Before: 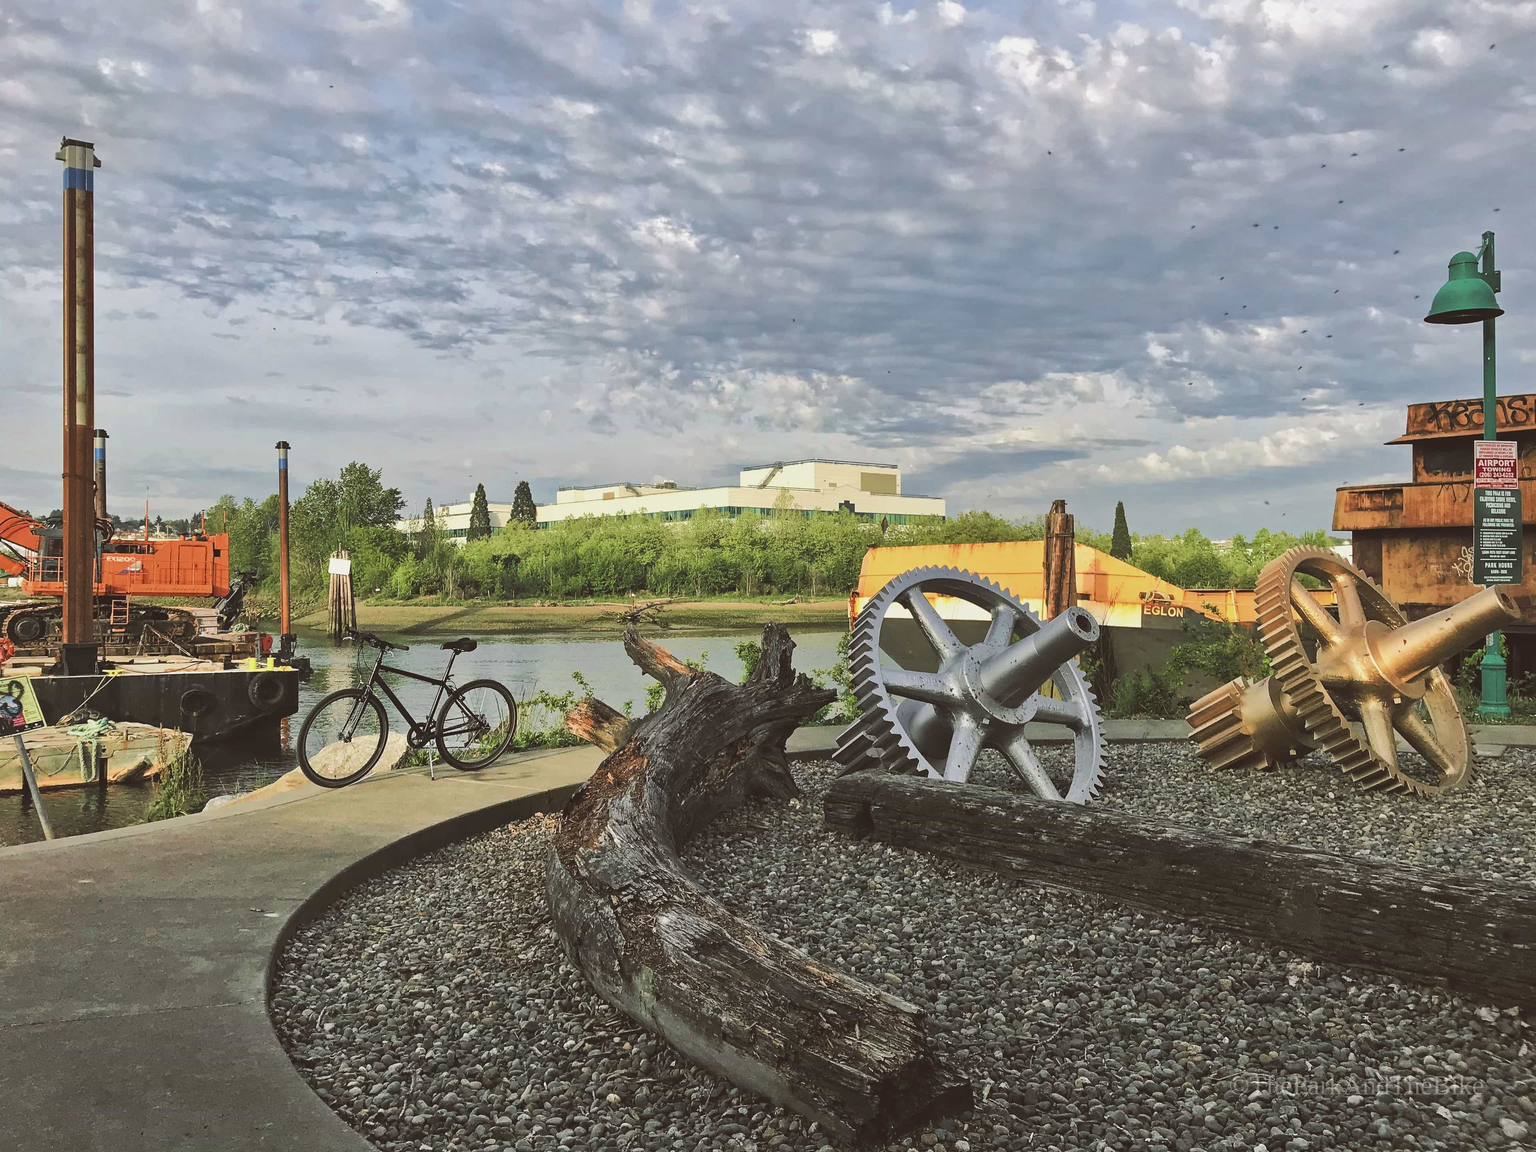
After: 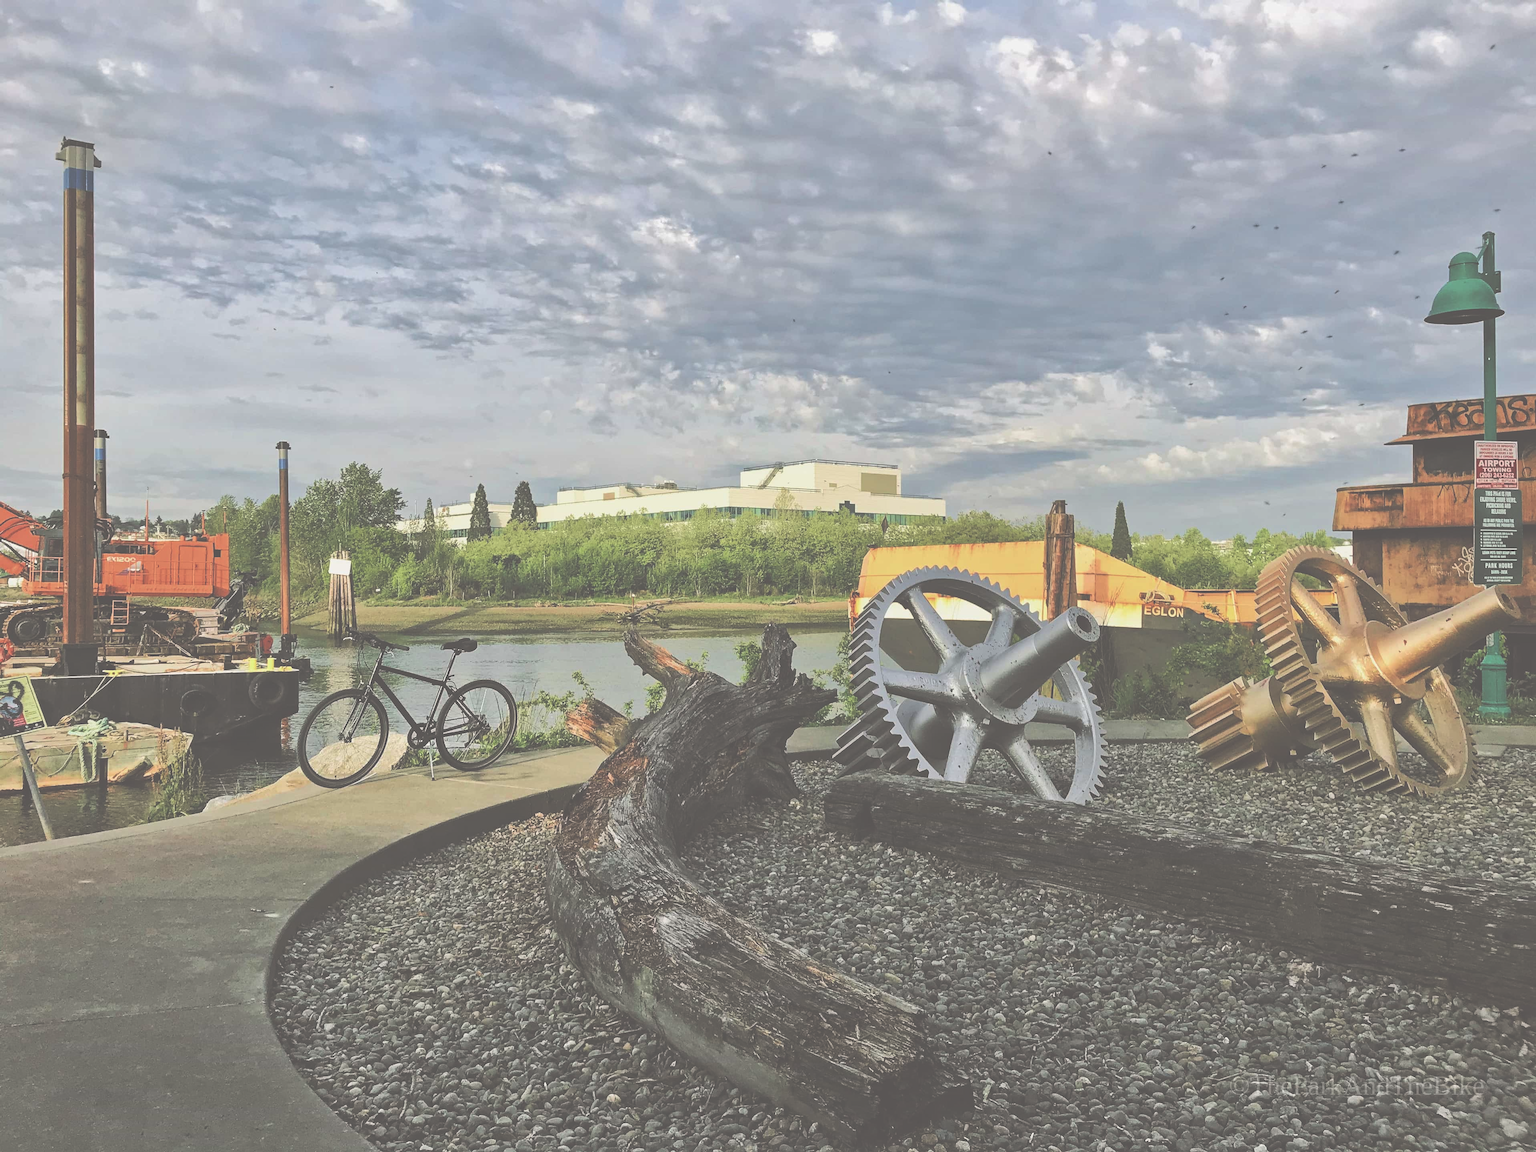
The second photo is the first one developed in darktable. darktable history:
exposure: black level correction -0.086, compensate highlight preservation false
